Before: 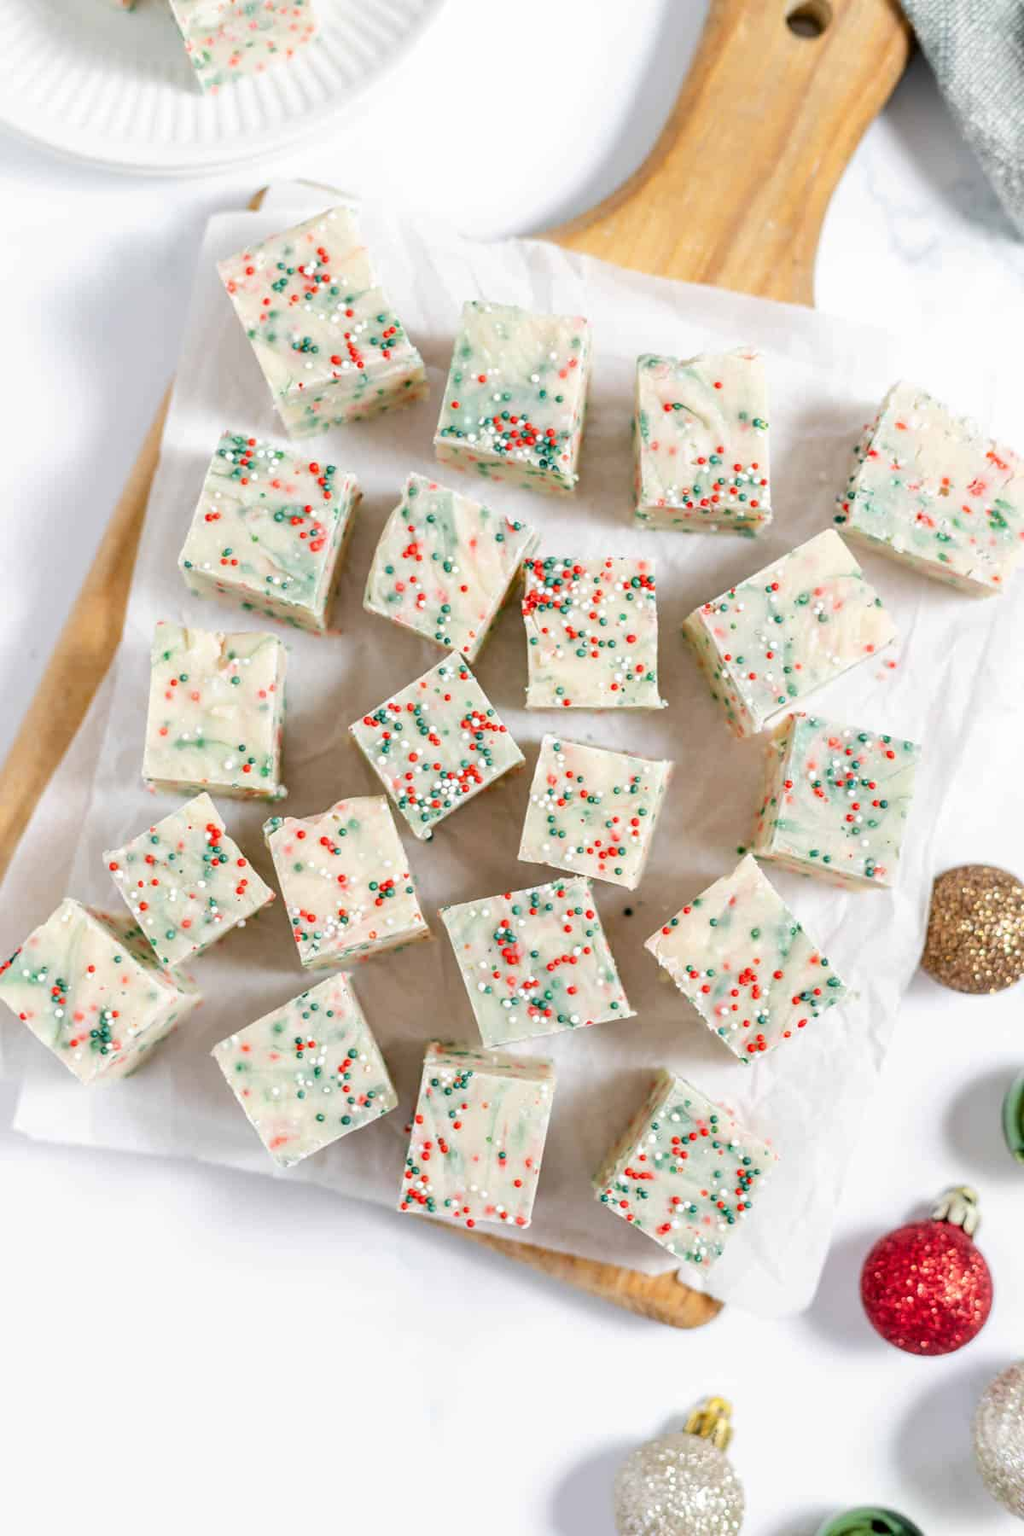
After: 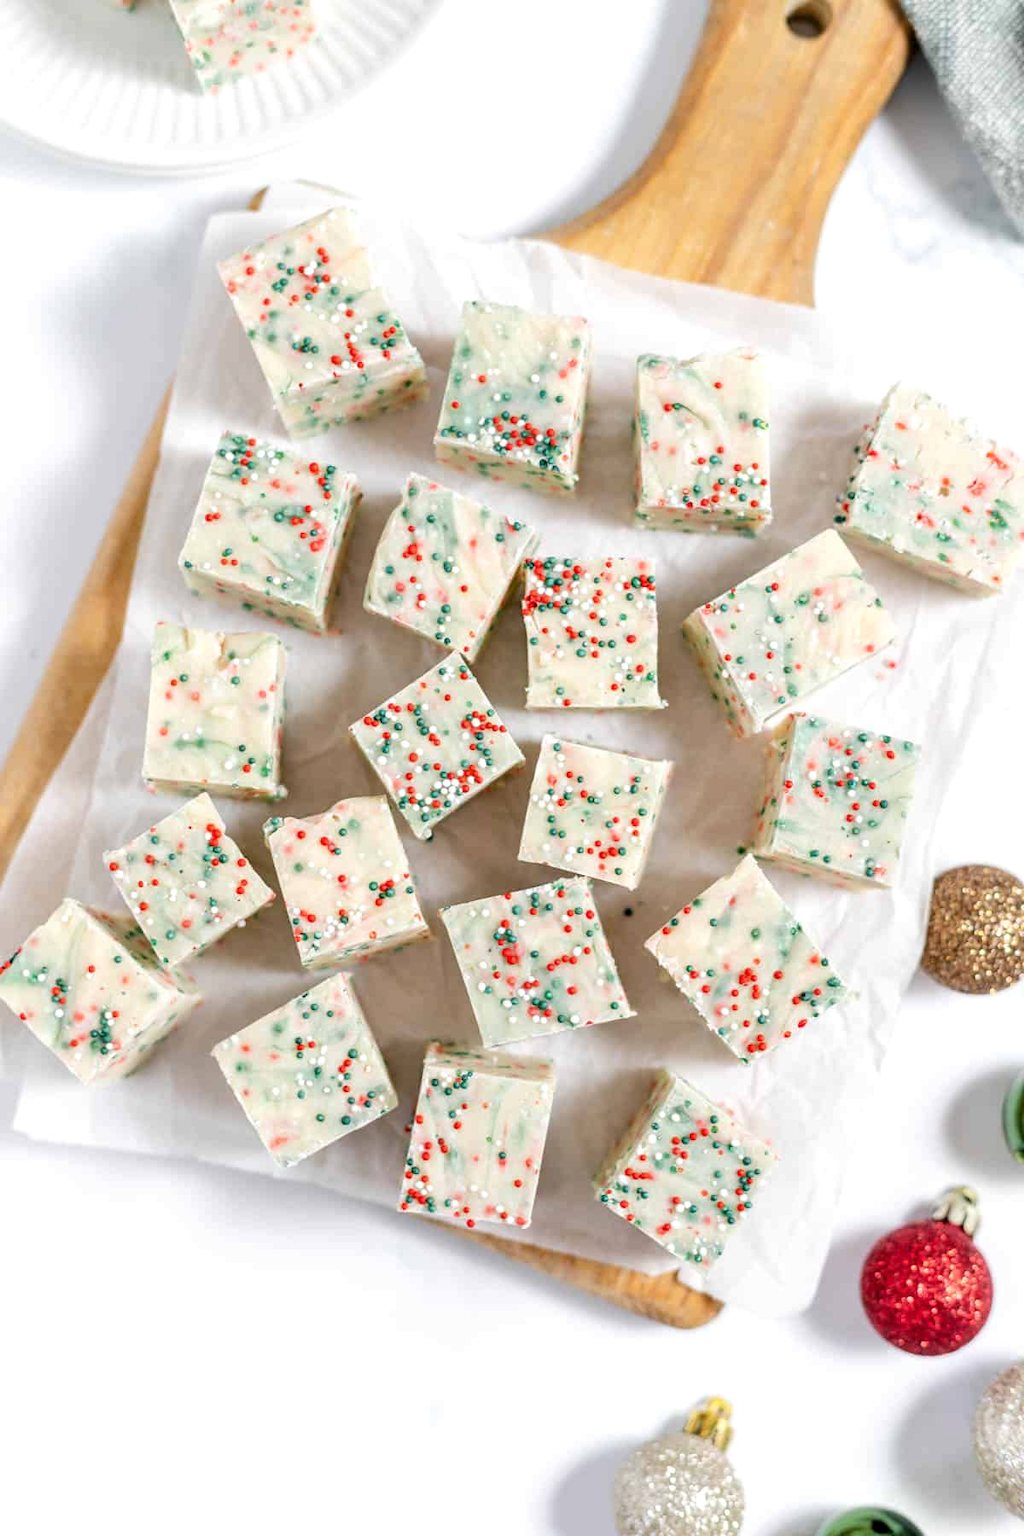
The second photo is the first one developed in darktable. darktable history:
levels: levels [0.016, 0.492, 0.969]
